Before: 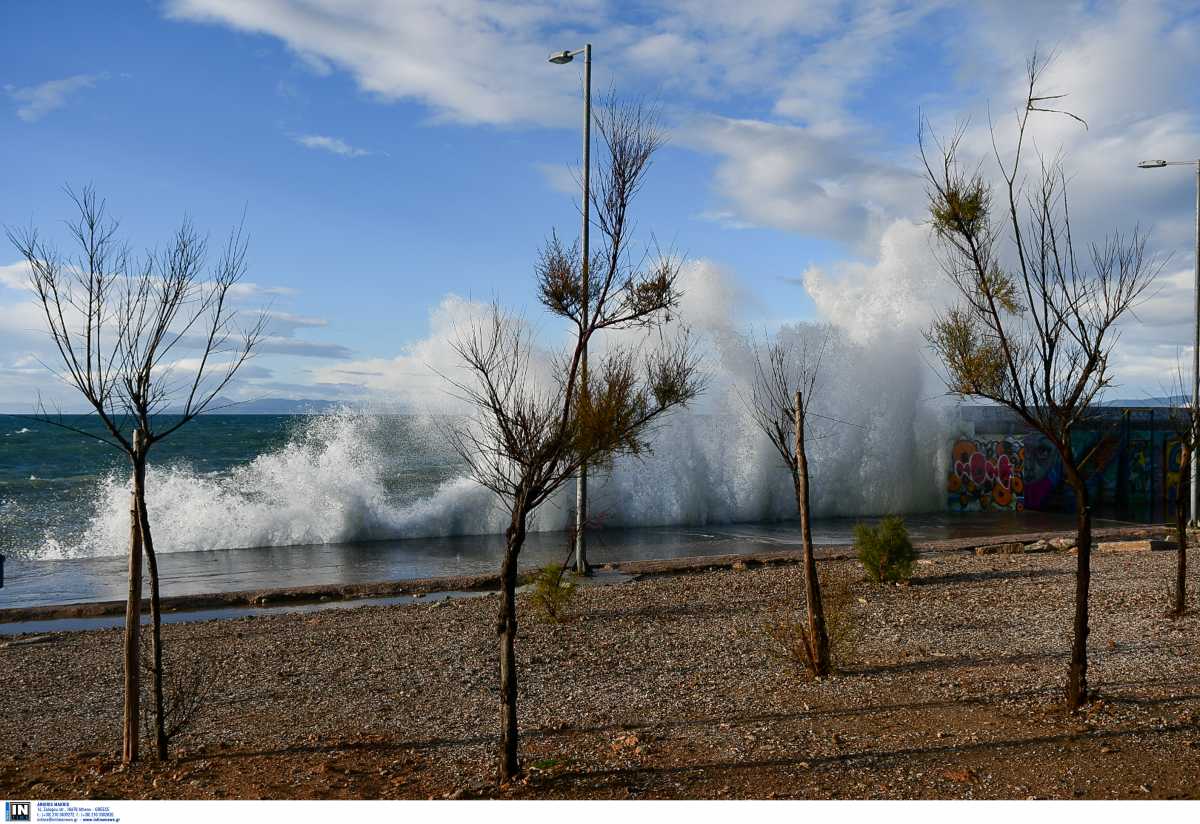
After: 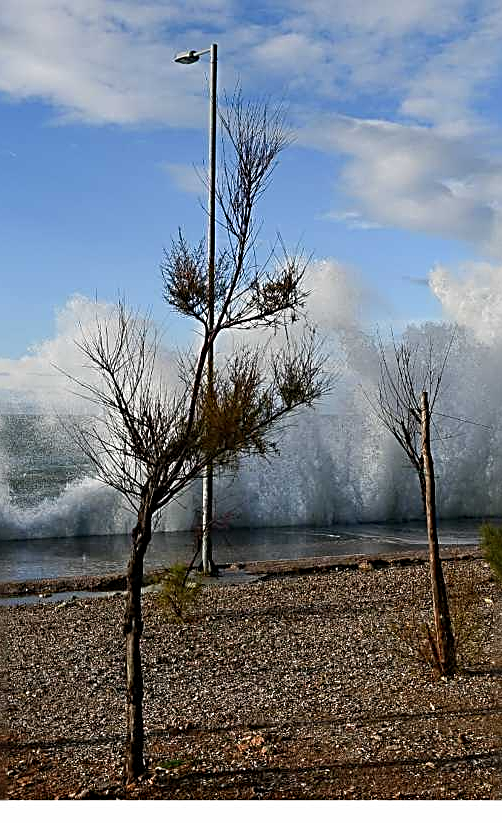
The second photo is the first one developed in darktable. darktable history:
sharpen: radius 2.972, amount 0.772
crop: left 31.169%, right 26.937%
